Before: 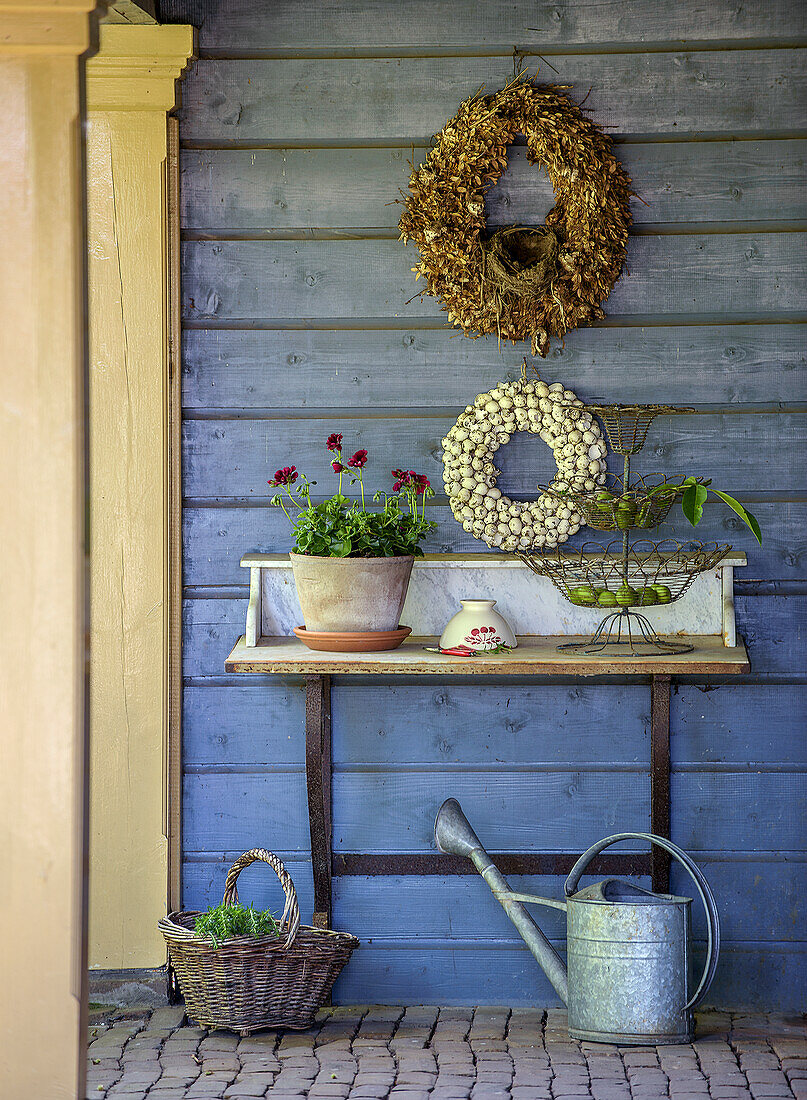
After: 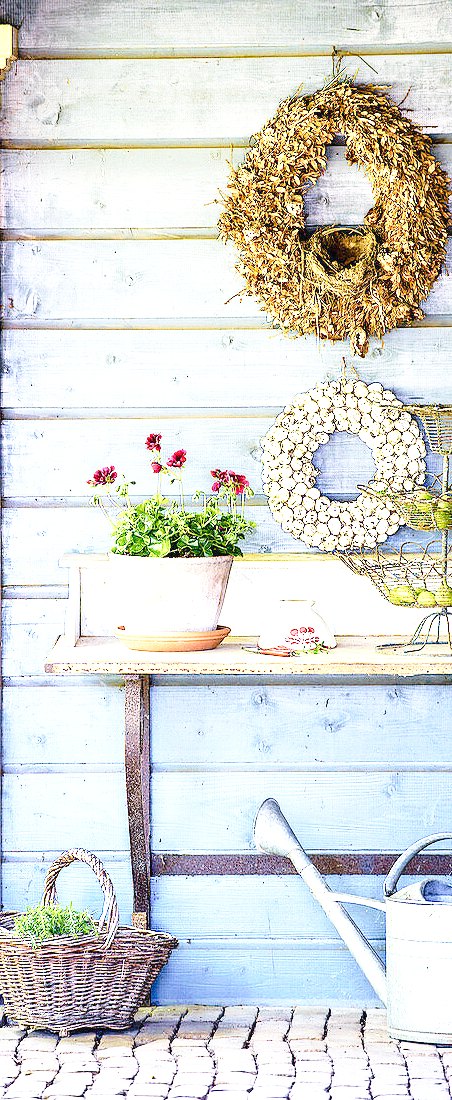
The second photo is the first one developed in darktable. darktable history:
base curve: curves: ch0 [(0, 0) (0.032, 0.037) (0.105, 0.228) (0.435, 0.76) (0.856, 0.983) (1, 1)], preserve colors none
exposure: black level correction 0, exposure 1.97 EV, compensate highlight preservation false
crop and rotate: left 22.5%, right 21.449%
